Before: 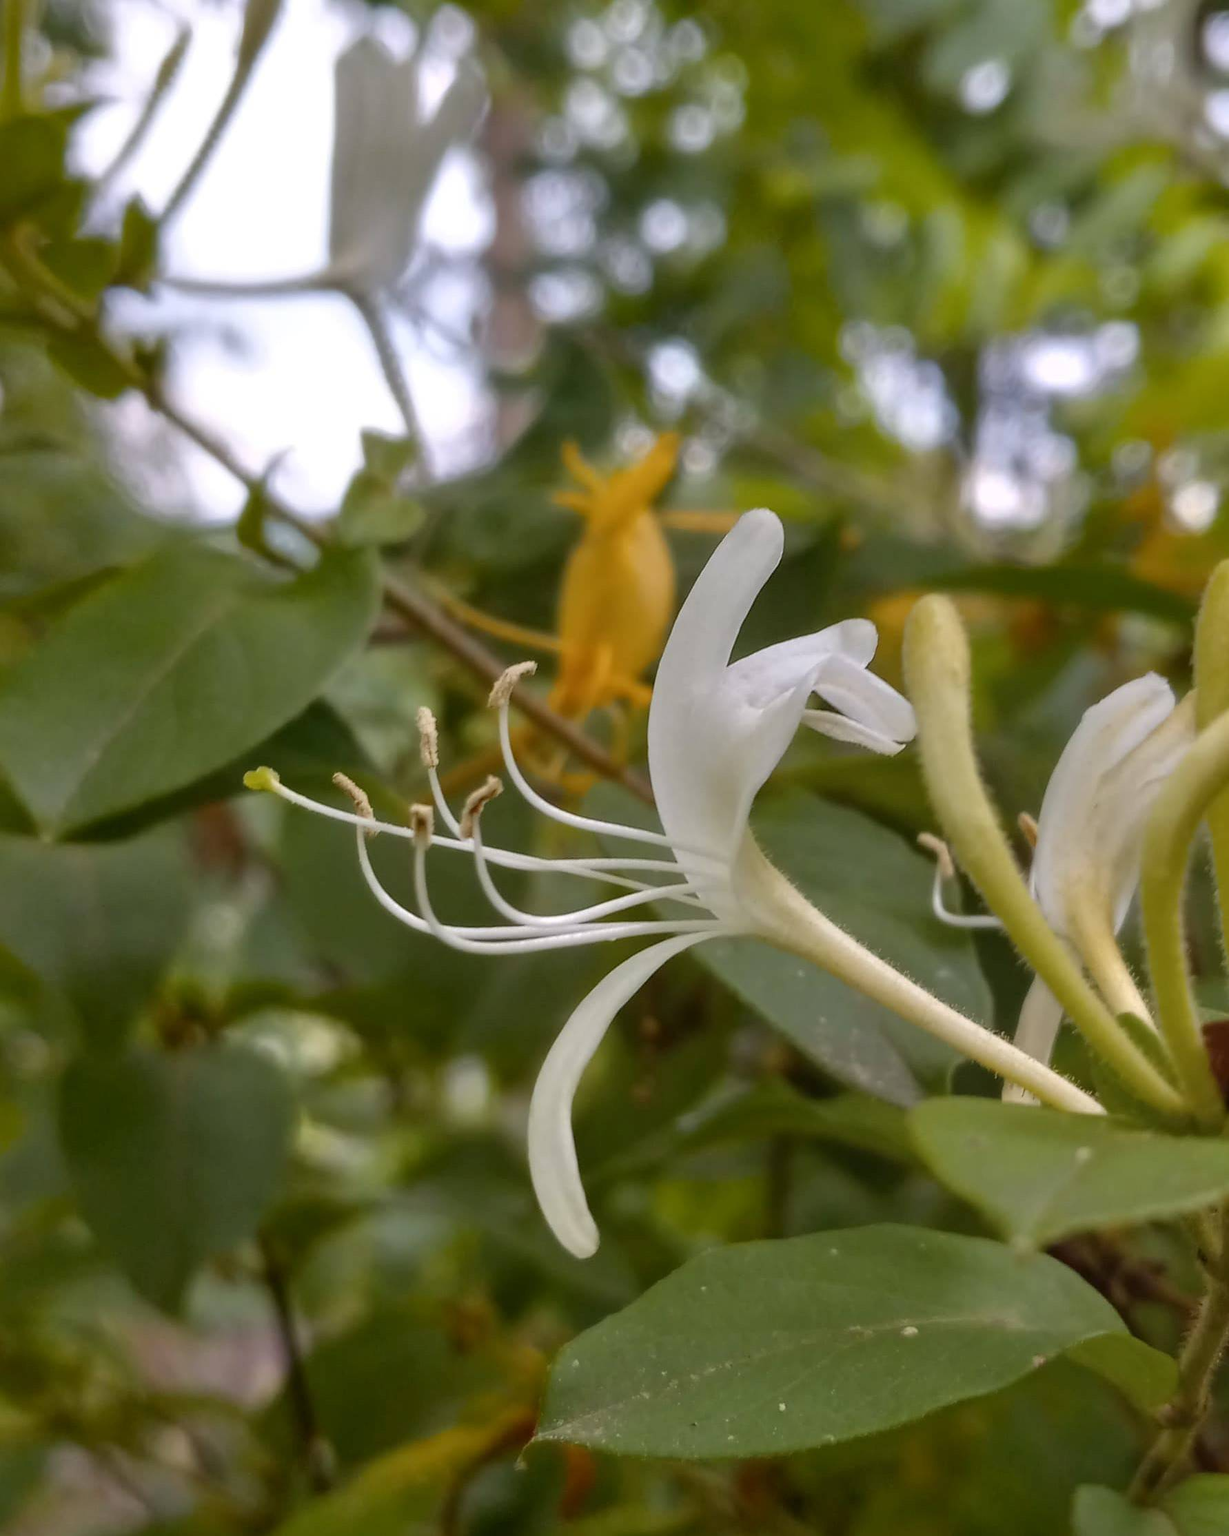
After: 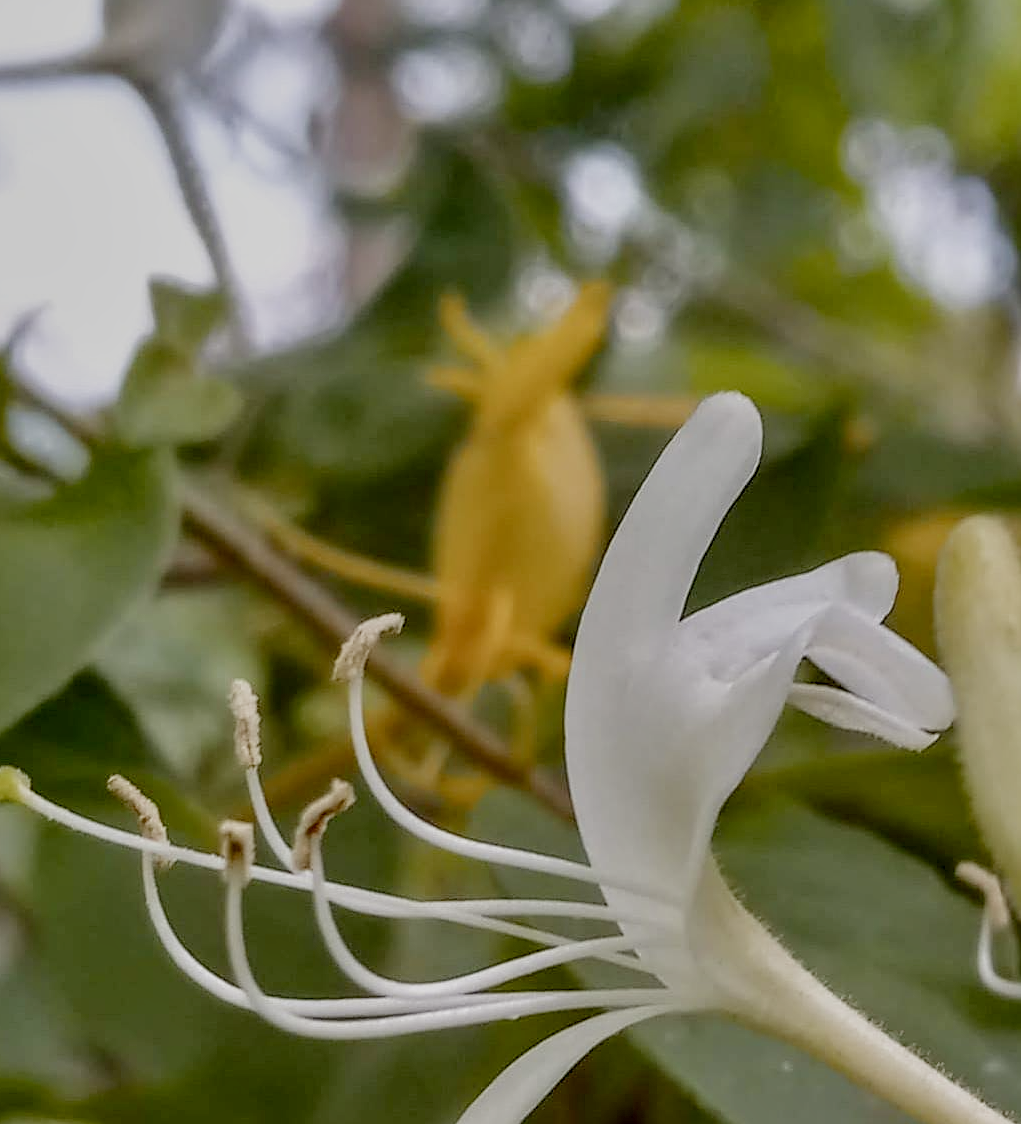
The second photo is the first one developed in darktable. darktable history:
sharpen: on, module defaults
exposure: compensate highlight preservation false
crop: left 21.079%, top 15.55%, right 21.606%, bottom 34.022%
local contrast: on, module defaults
color correction: highlights b* -0.03, saturation 0.989
filmic rgb: middle gray luminance 4.07%, black relative exposure -13.03 EV, white relative exposure 5.03 EV, target black luminance 0%, hardness 5.19, latitude 59.51%, contrast 0.766, highlights saturation mix 4.93%, shadows ↔ highlights balance 26.3%, preserve chrominance no, color science v4 (2020), iterations of high-quality reconstruction 0, contrast in shadows soft, contrast in highlights soft
contrast equalizer: y [[0.546, 0.552, 0.554, 0.554, 0.552, 0.546], [0.5 ×6], [0.5 ×6], [0 ×6], [0 ×6]]
